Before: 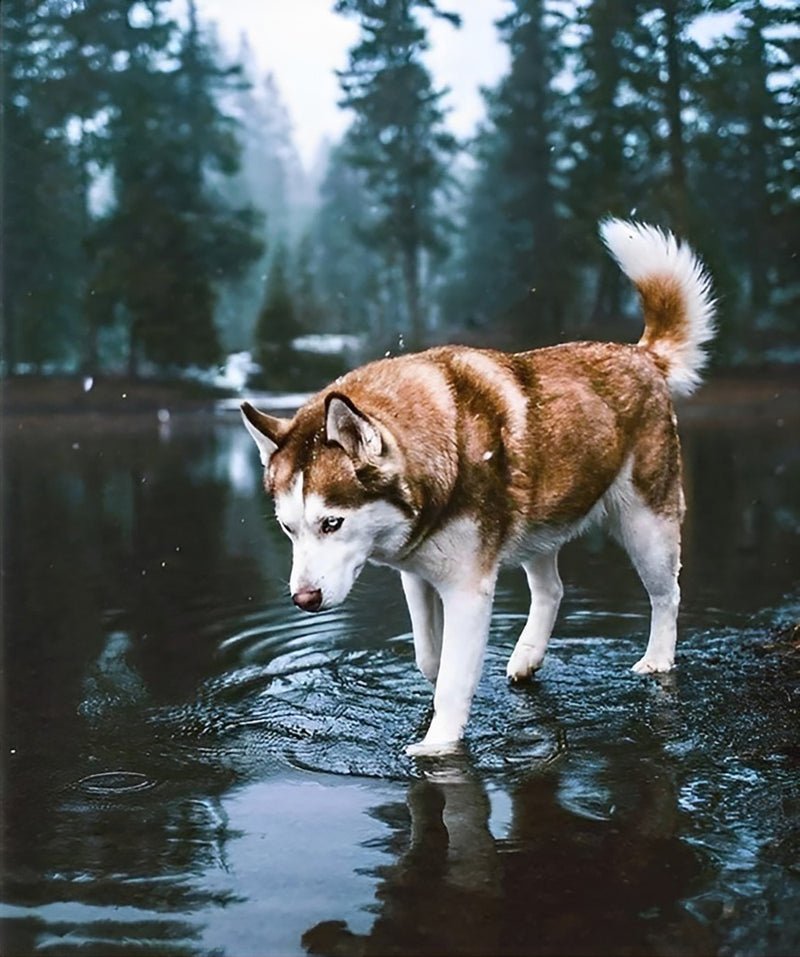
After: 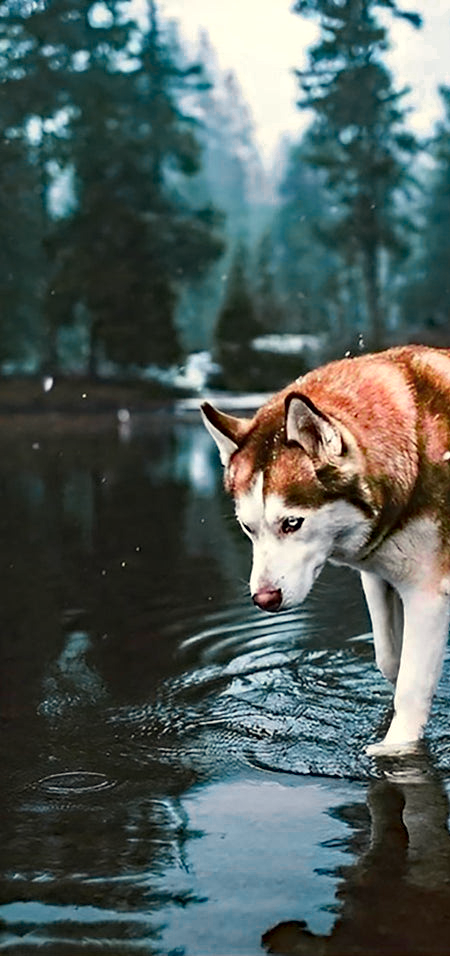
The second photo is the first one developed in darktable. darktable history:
white balance: red 1.029, blue 0.92
color zones: curves: ch0 [(0, 0.533) (0.126, 0.533) (0.234, 0.533) (0.368, 0.357) (0.5, 0.5) (0.625, 0.5) (0.74, 0.637) (0.875, 0.5)]; ch1 [(0.004, 0.708) (0.129, 0.662) (0.25, 0.5) (0.375, 0.331) (0.496, 0.396) (0.625, 0.649) (0.739, 0.26) (0.875, 0.5) (1, 0.478)]; ch2 [(0, 0.409) (0.132, 0.403) (0.236, 0.558) (0.379, 0.448) (0.5, 0.5) (0.625, 0.5) (0.691, 0.39) (0.875, 0.5)]
crop: left 5.114%, right 38.589%
contrast brightness saturation: saturation -0.1
haze removal: strength 0.42, compatibility mode true, adaptive false
